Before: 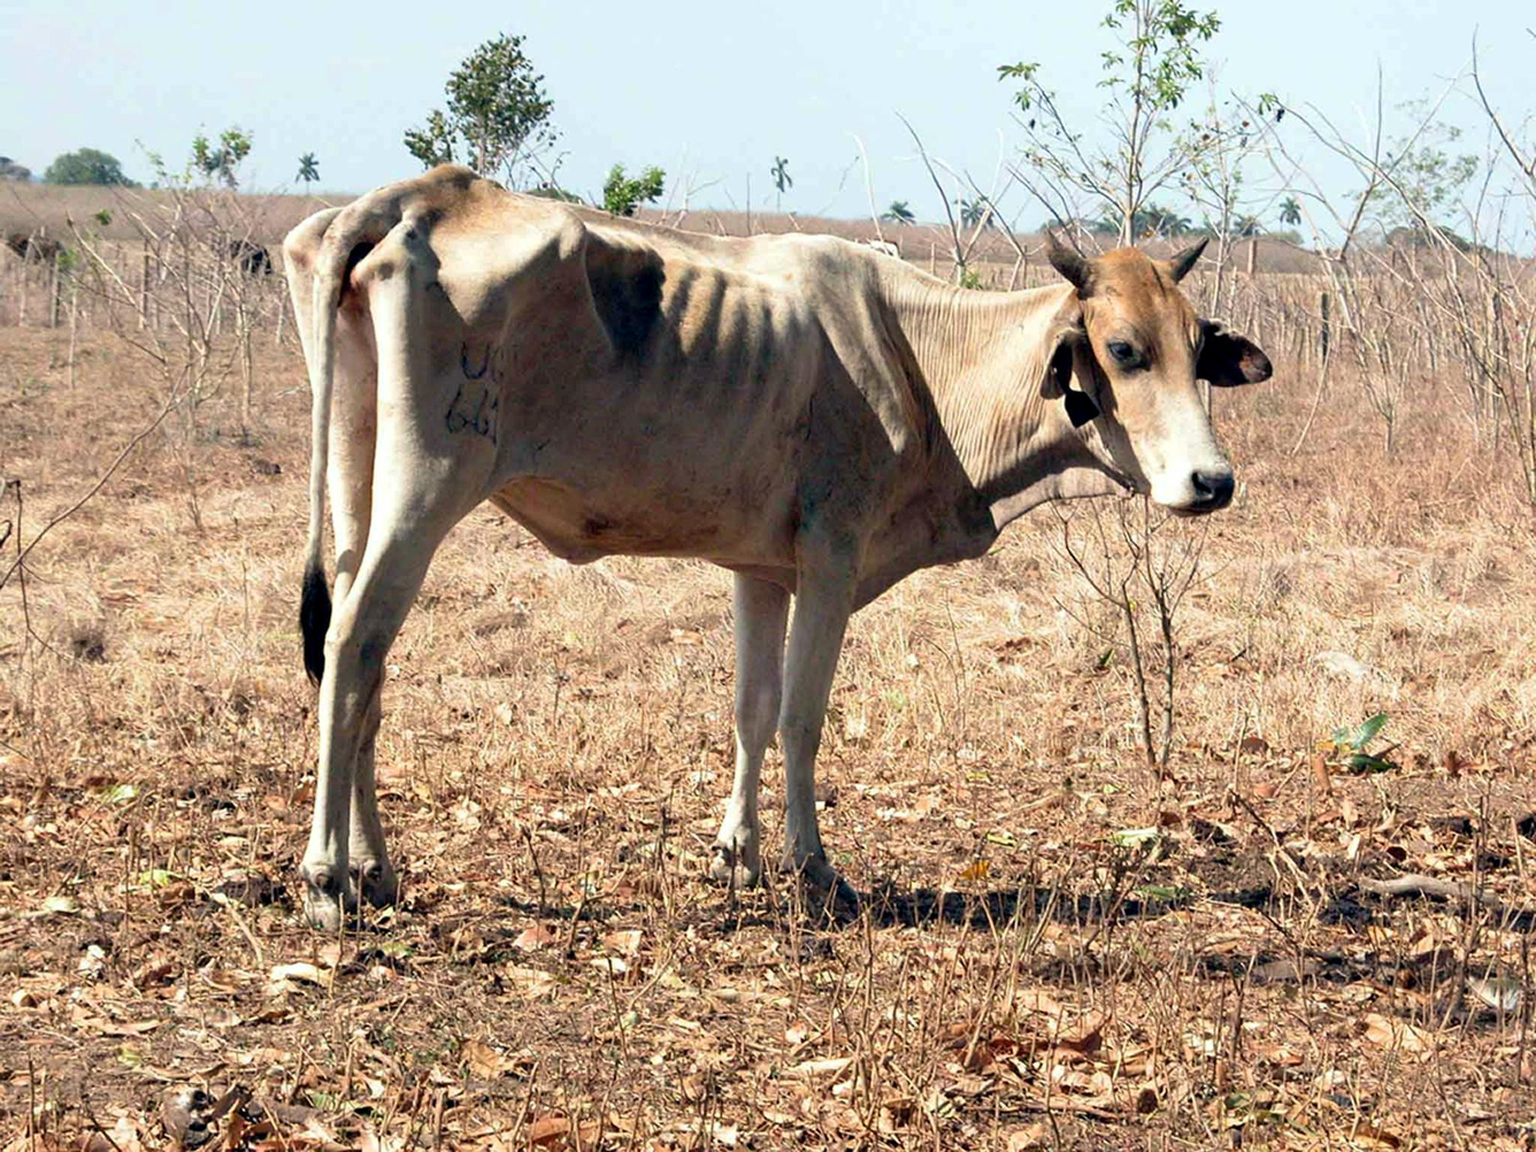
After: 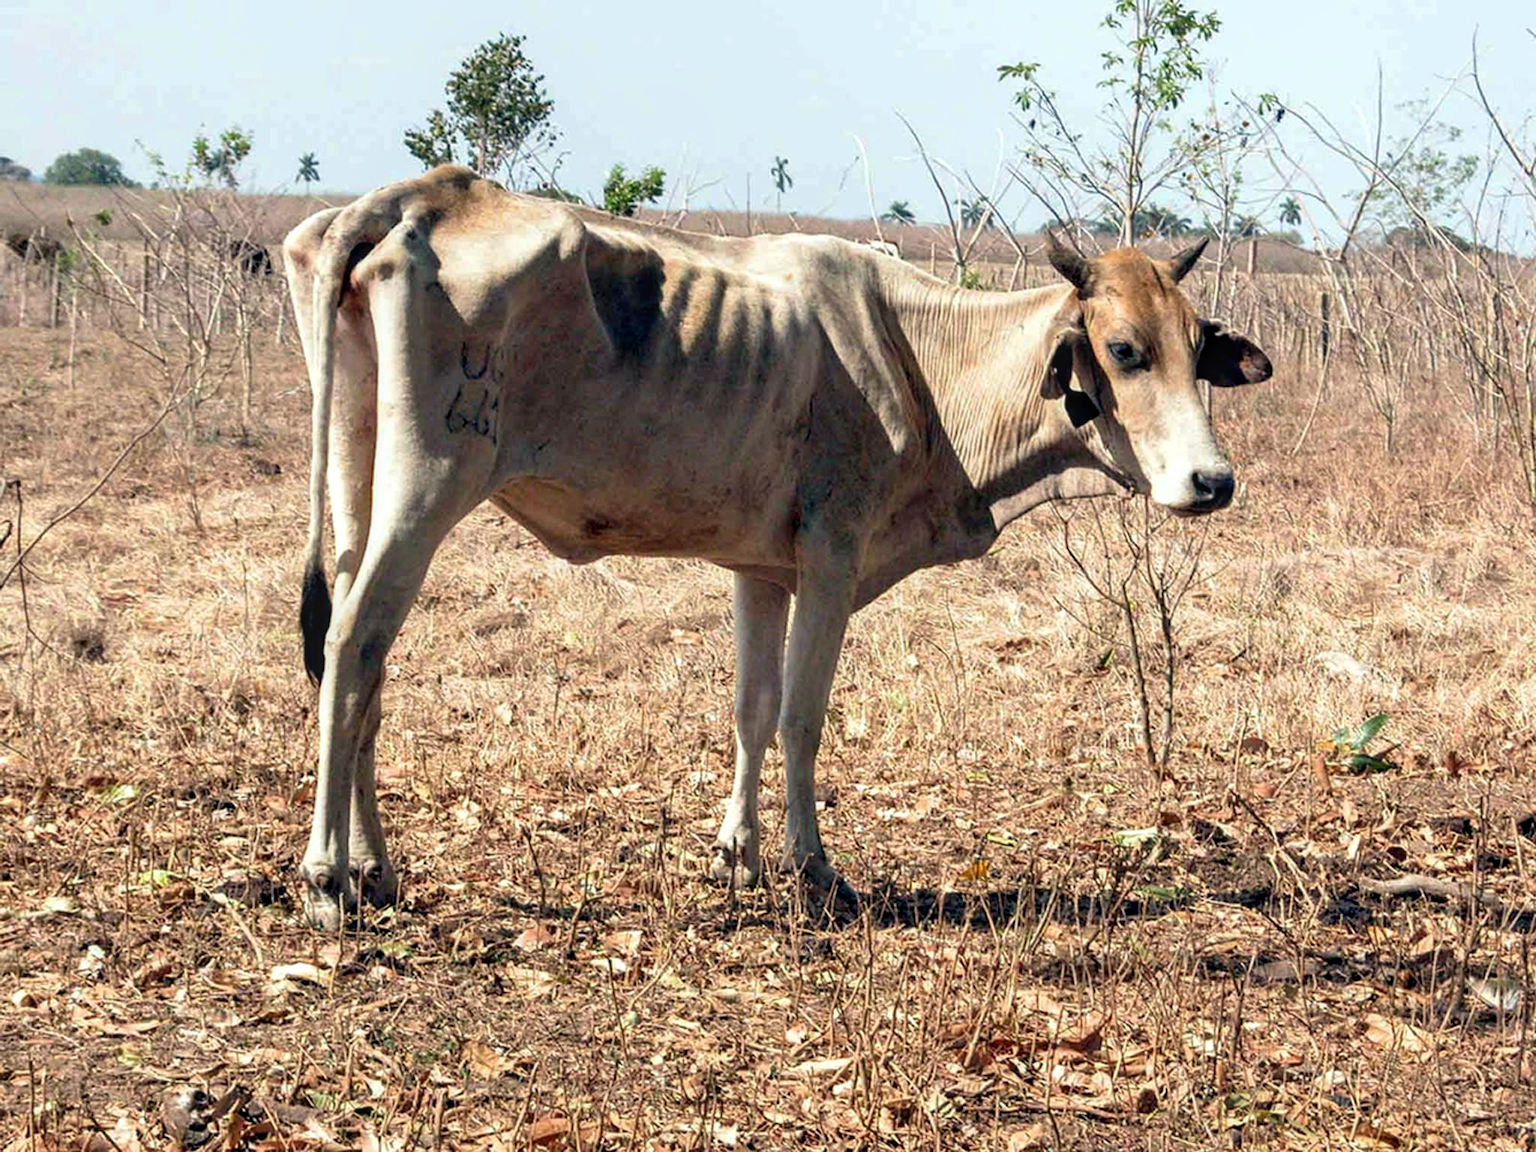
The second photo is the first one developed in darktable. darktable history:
local contrast: on, module defaults
color balance rgb: linear chroma grading › global chroma -0.67%, saturation formula JzAzBz (2021)
